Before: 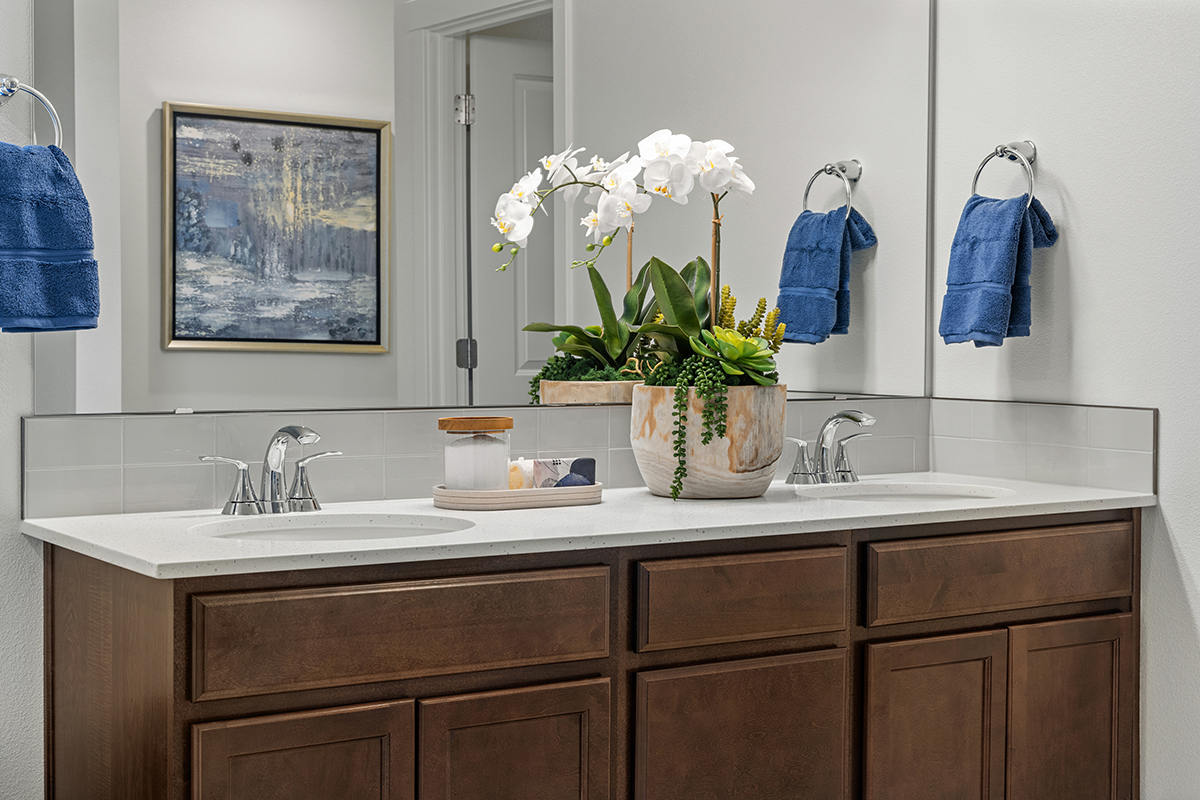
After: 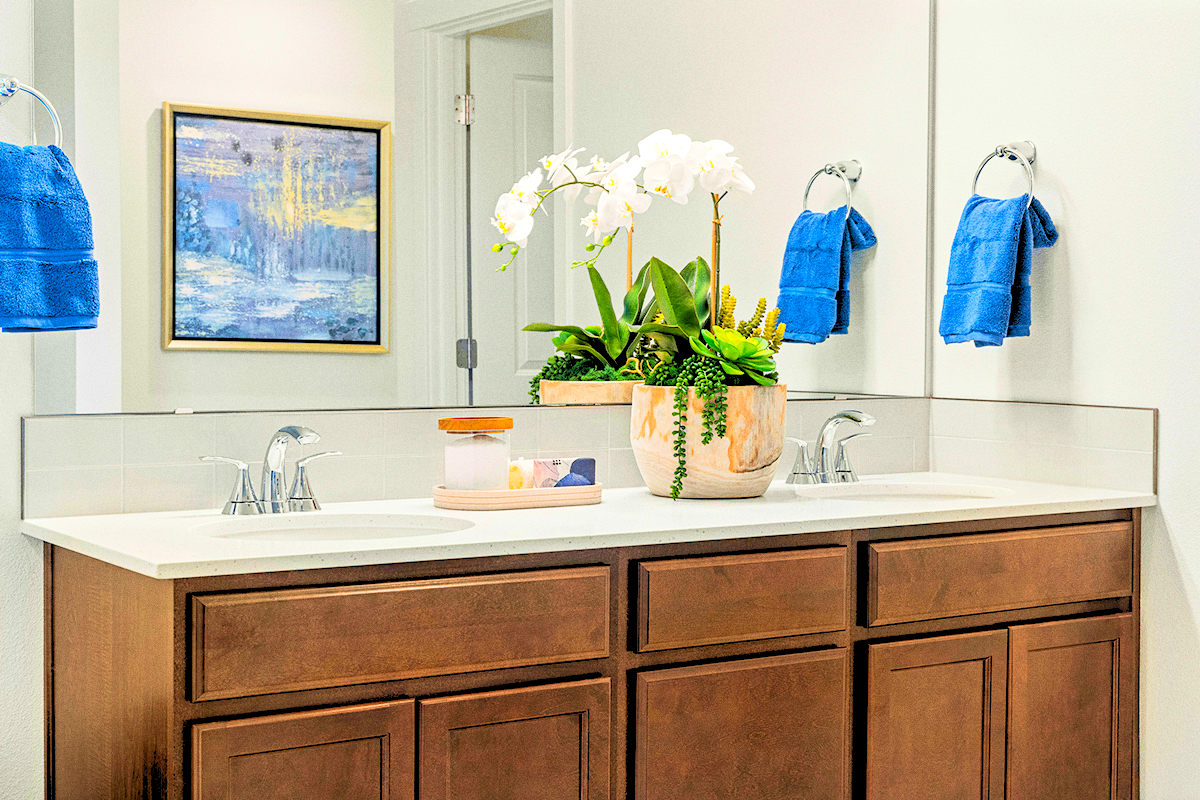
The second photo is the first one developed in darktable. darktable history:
exposure: black level correction 0.001, exposure 0.5 EV, compensate exposure bias true, compensate highlight preservation false
contrast brightness saturation: contrast 0.2, brightness 0.2, saturation 0.8
velvia: strength 45%
grain: coarseness 0.09 ISO
shadows and highlights: shadows 30.86, highlights 0, soften with gaussian
rgb levels: preserve colors sum RGB, levels [[0.038, 0.433, 0.934], [0, 0.5, 1], [0, 0.5, 1]]
